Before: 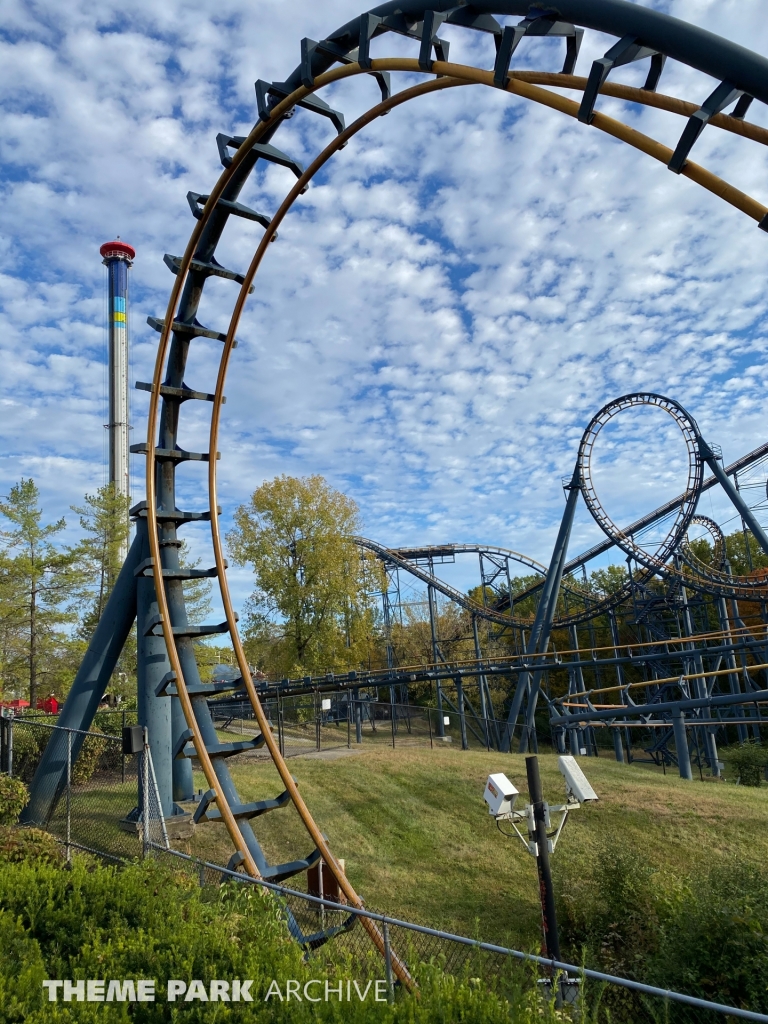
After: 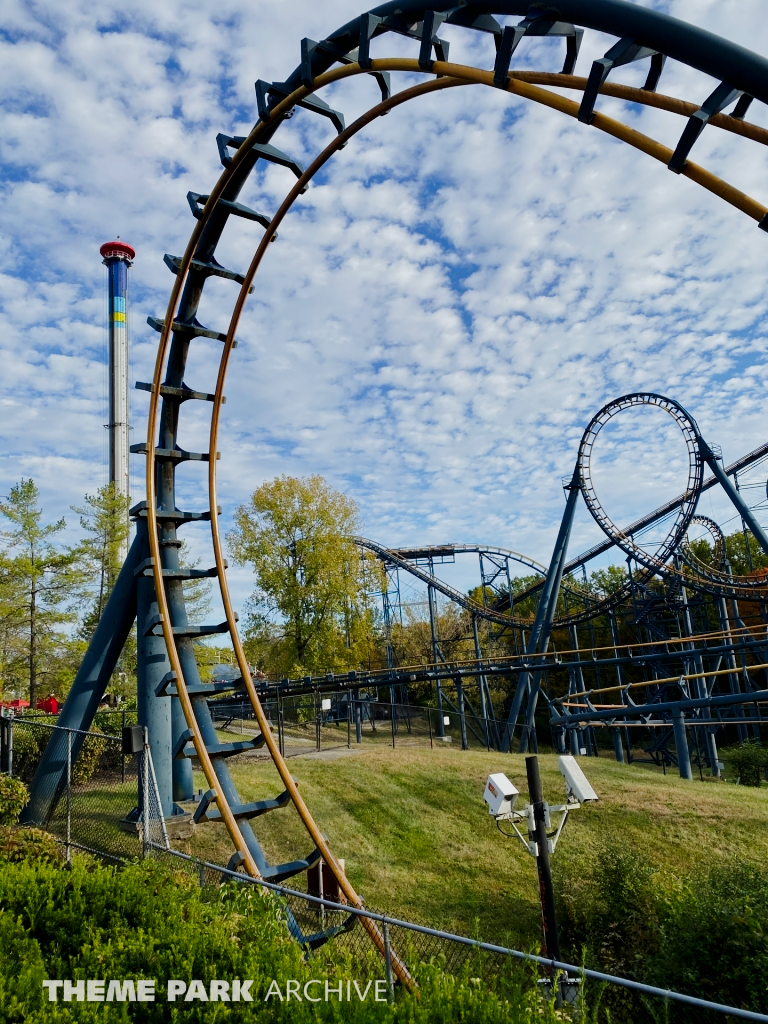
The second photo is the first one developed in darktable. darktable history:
tone curve: curves: ch0 [(0, 0) (0.049, 0.01) (0.154, 0.081) (0.491, 0.519) (0.748, 0.765) (1, 0.919)]; ch1 [(0, 0) (0.172, 0.123) (0.317, 0.272) (0.401, 0.422) (0.499, 0.497) (0.531, 0.54) (0.615, 0.603) (0.741, 0.783) (1, 1)]; ch2 [(0, 0) (0.411, 0.424) (0.483, 0.478) (0.544, 0.56) (0.686, 0.638) (1, 1)], preserve colors none
